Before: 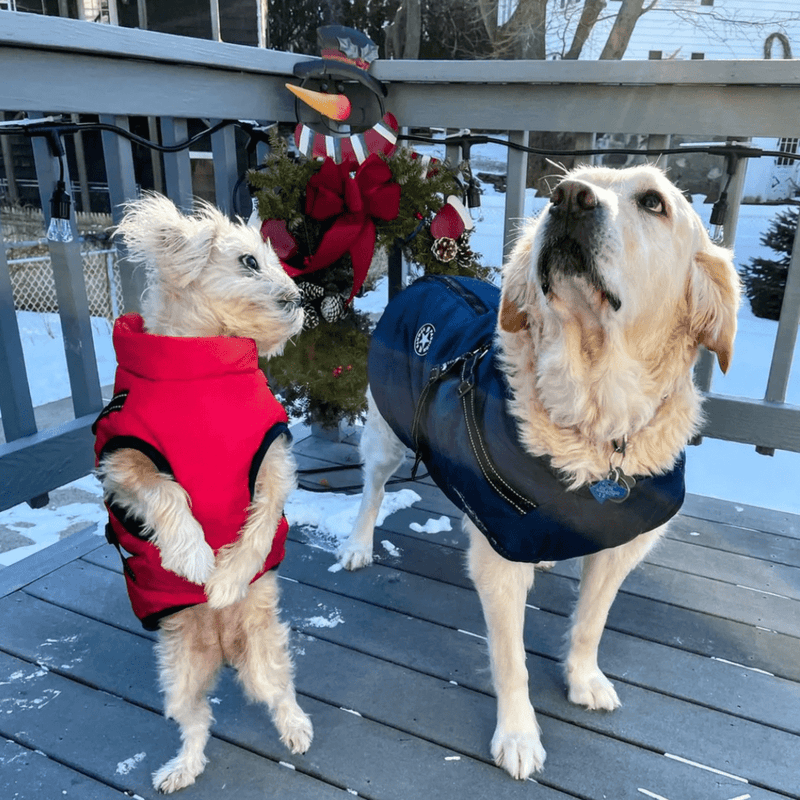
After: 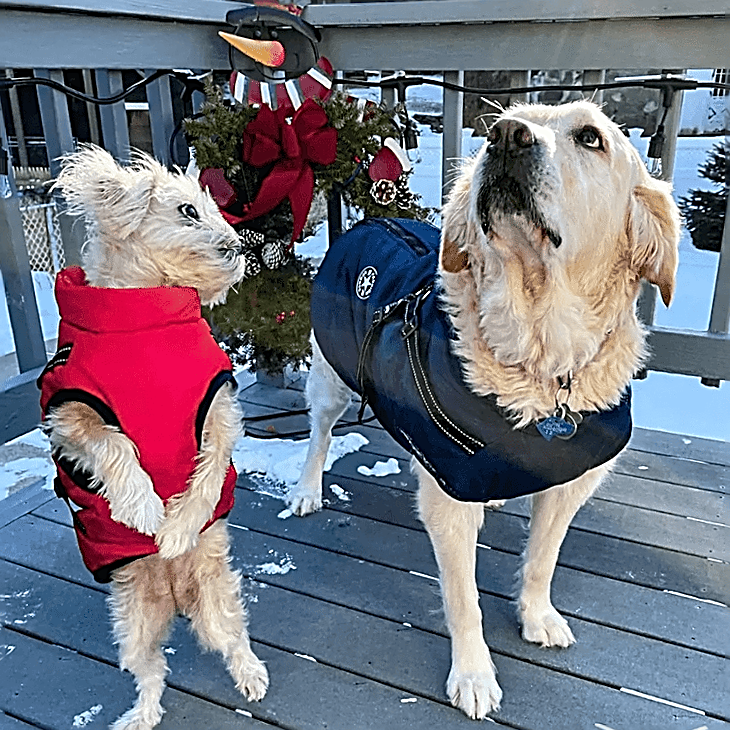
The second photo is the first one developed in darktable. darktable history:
crop and rotate: angle 1.96°, left 5.673%, top 5.673%
sharpen: amount 1.861
